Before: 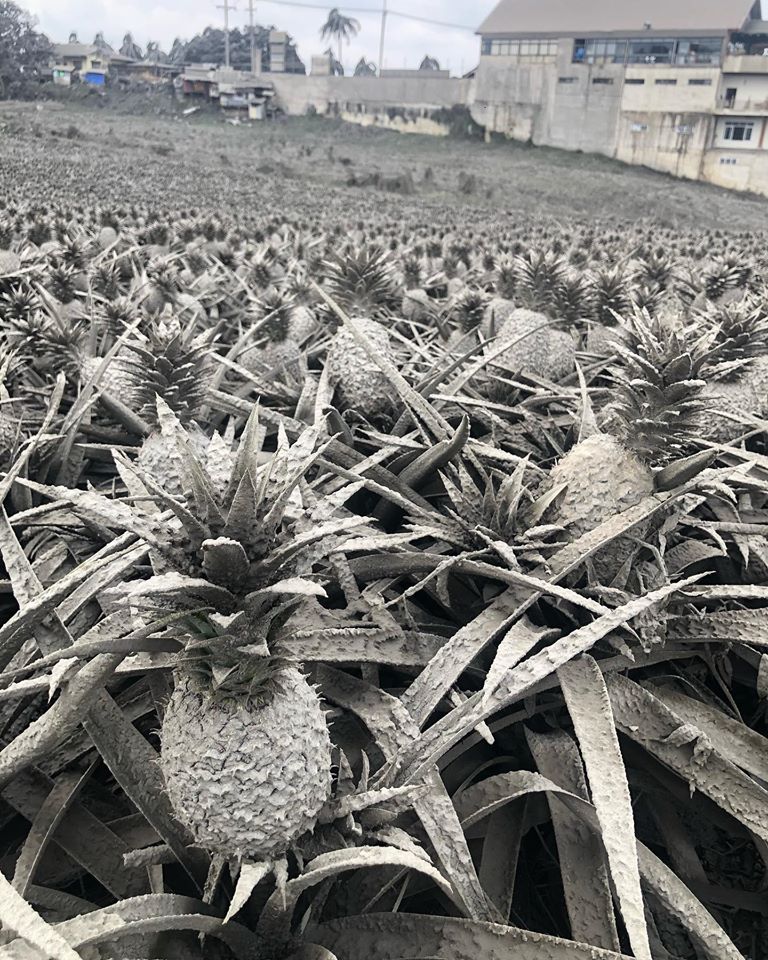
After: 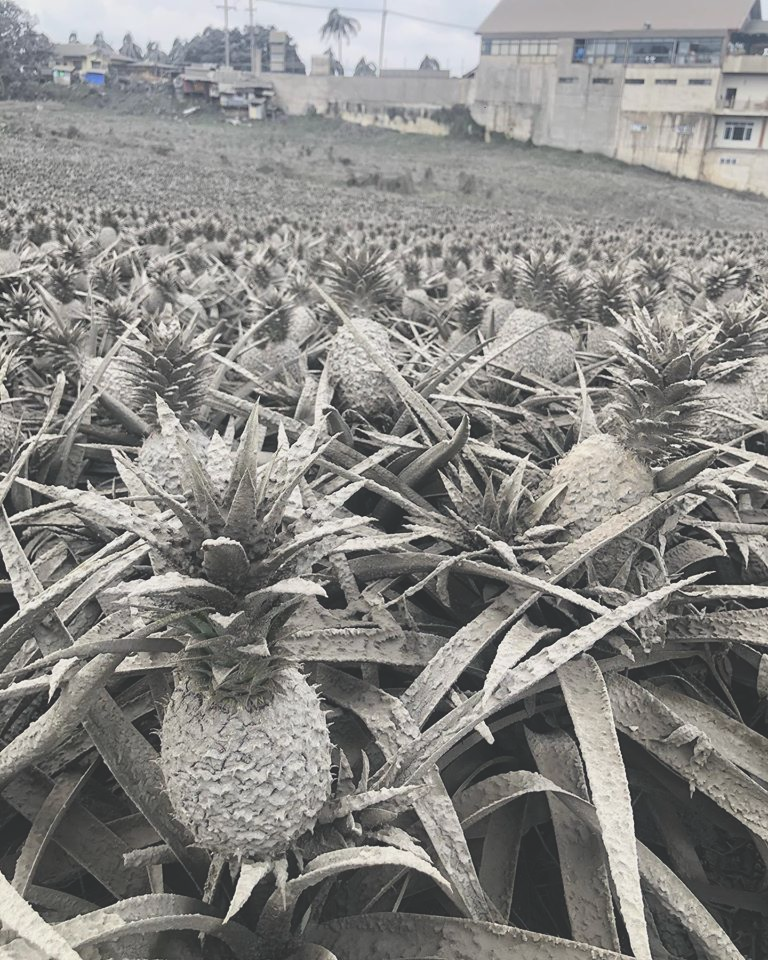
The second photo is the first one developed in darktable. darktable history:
contrast brightness saturation: contrast -0.154, brightness 0.053, saturation -0.117
exposure: black level correction -0.009, exposure 0.071 EV, compensate highlight preservation false
tone equalizer: -8 EV 0.046 EV, edges refinement/feathering 500, mask exposure compensation -1.57 EV, preserve details no
